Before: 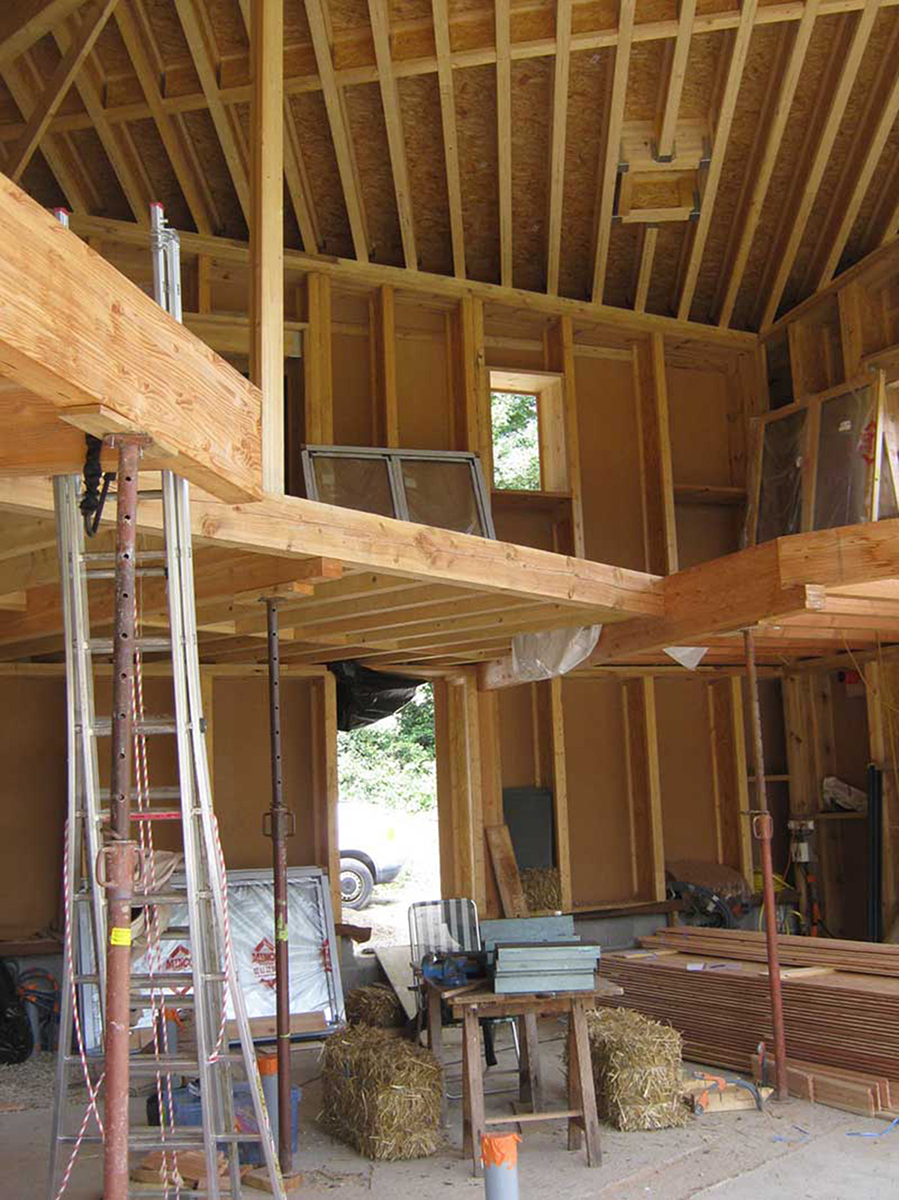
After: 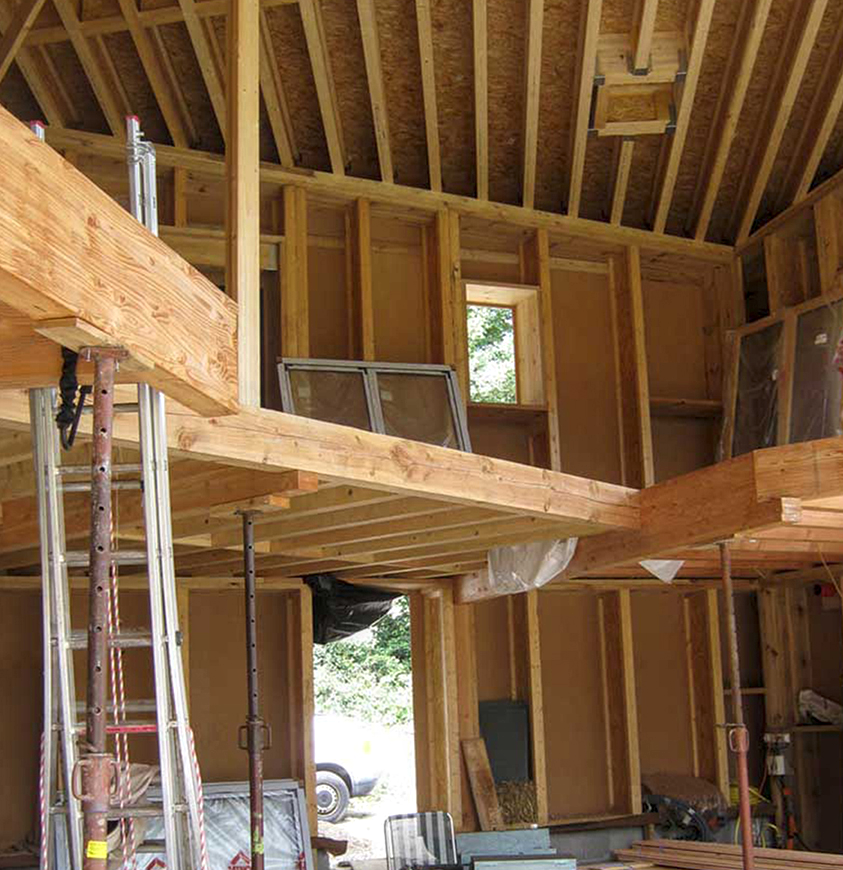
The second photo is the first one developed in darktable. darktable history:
crop: left 2.737%, top 7.287%, right 3.421%, bottom 20.179%
local contrast: on, module defaults
